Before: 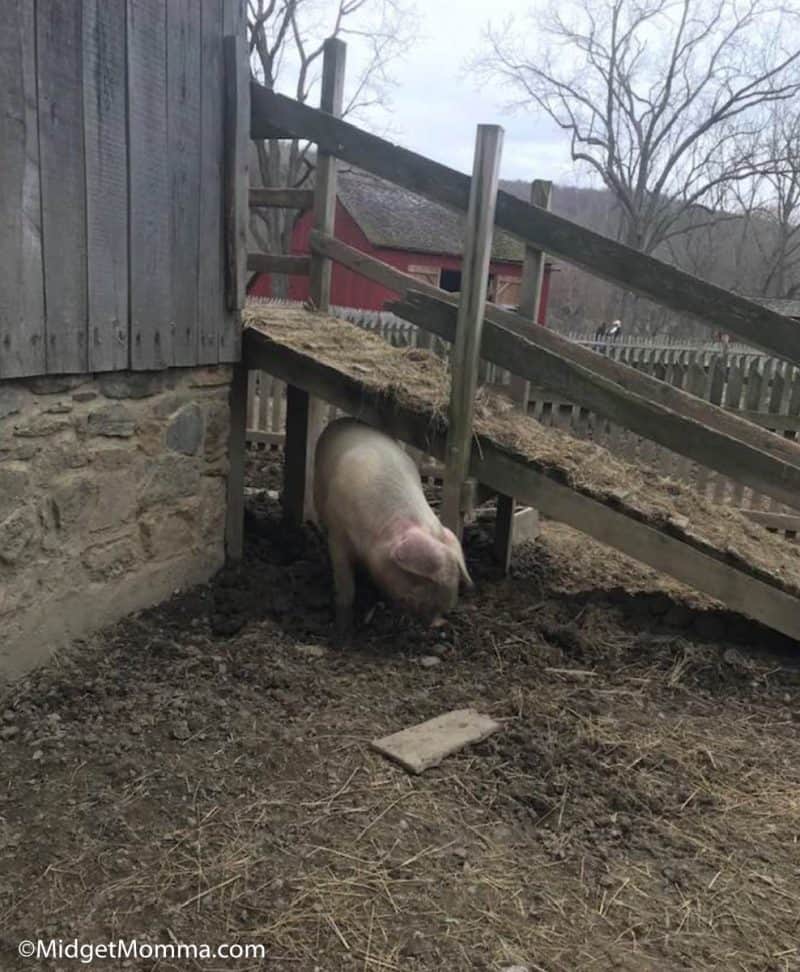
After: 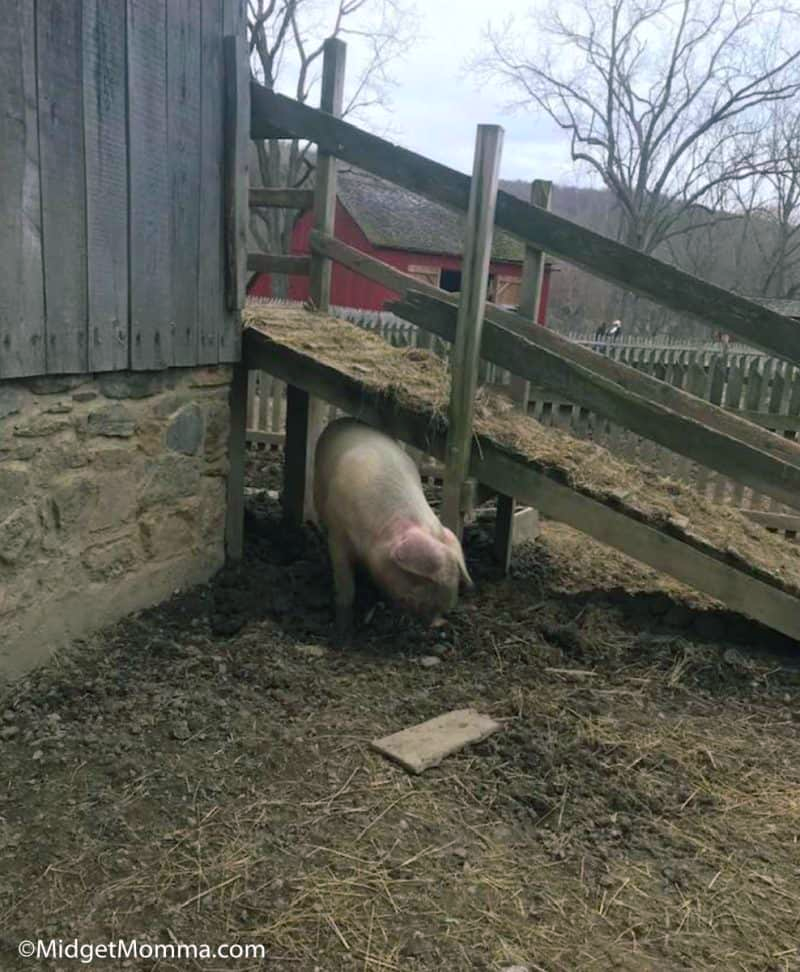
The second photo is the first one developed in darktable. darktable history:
color balance rgb: shadows lift › luminance -7.423%, shadows lift › chroma 2.305%, shadows lift › hue 164.52°, perceptual saturation grading › global saturation 30.595%, perceptual brilliance grading › global brilliance 2.845%, perceptual brilliance grading › highlights -2.43%, perceptual brilliance grading › shadows 3.829%
